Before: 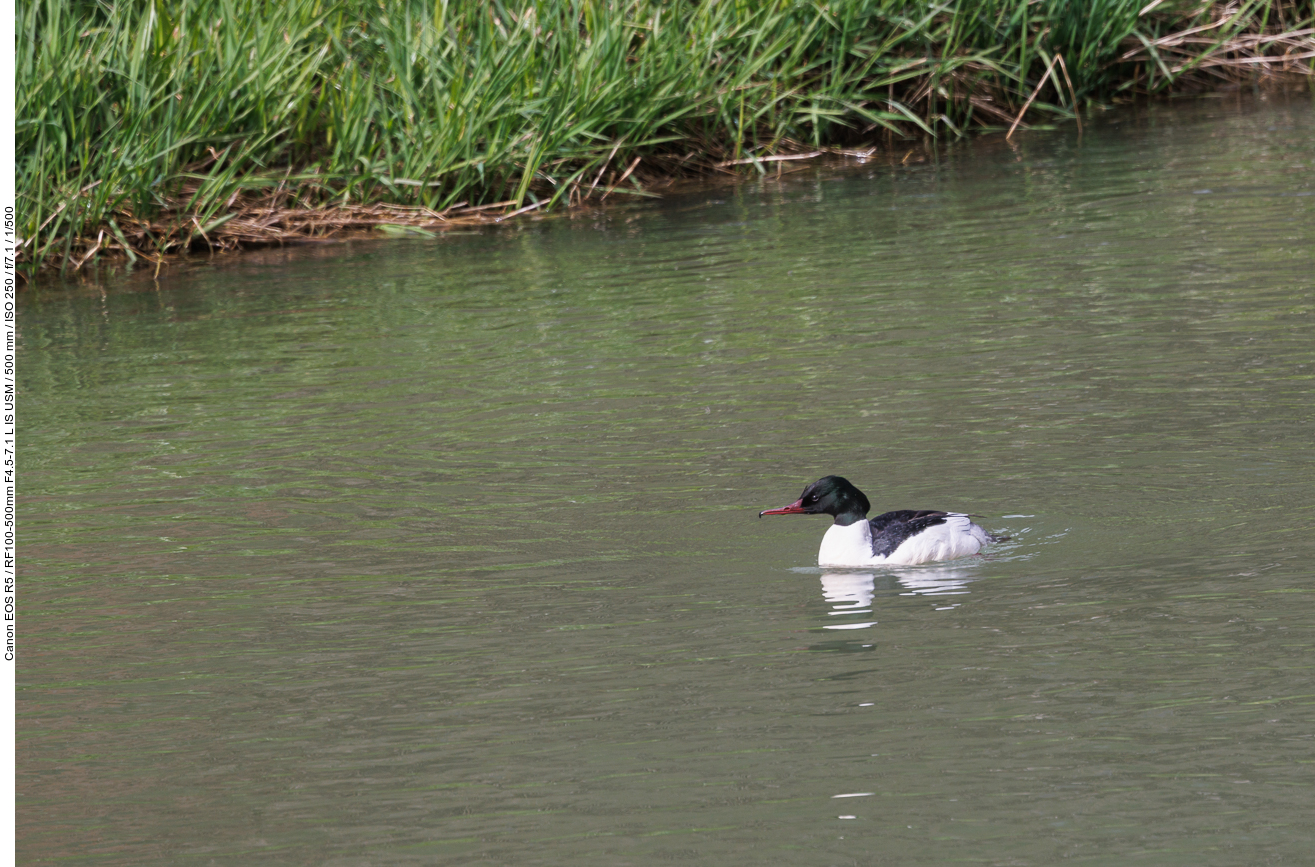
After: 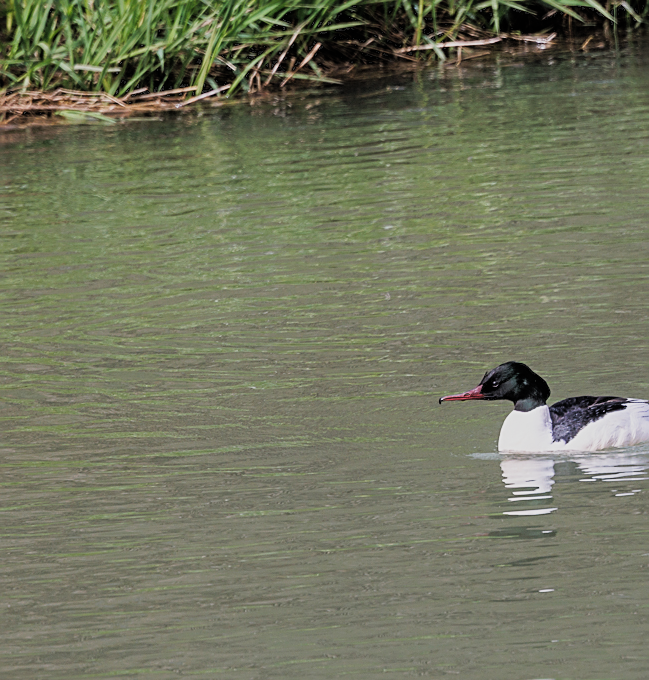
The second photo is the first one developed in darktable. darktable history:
tone equalizer: -8 EV -0.412 EV, -7 EV -0.419 EV, -6 EV -0.332 EV, -5 EV -0.249 EV, -3 EV 0.224 EV, -2 EV 0.313 EV, -1 EV 0.385 EV, +0 EV 0.415 EV
filmic rgb: black relative exposure -7.65 EV, white relative exposure 4.56 EV, hardness 3.61, add noise in highlights 0.001, preserve chrominance luminance Y, color science v3 (2019), use custom middle-gray values true, contrast in highlights soft, enable highlight reconstruction true
sharpen: on, module defaults
crop and rotate: angle 0.011°, left 24.362%, top 13.225%, right 26.249%, bottom 8.233%
